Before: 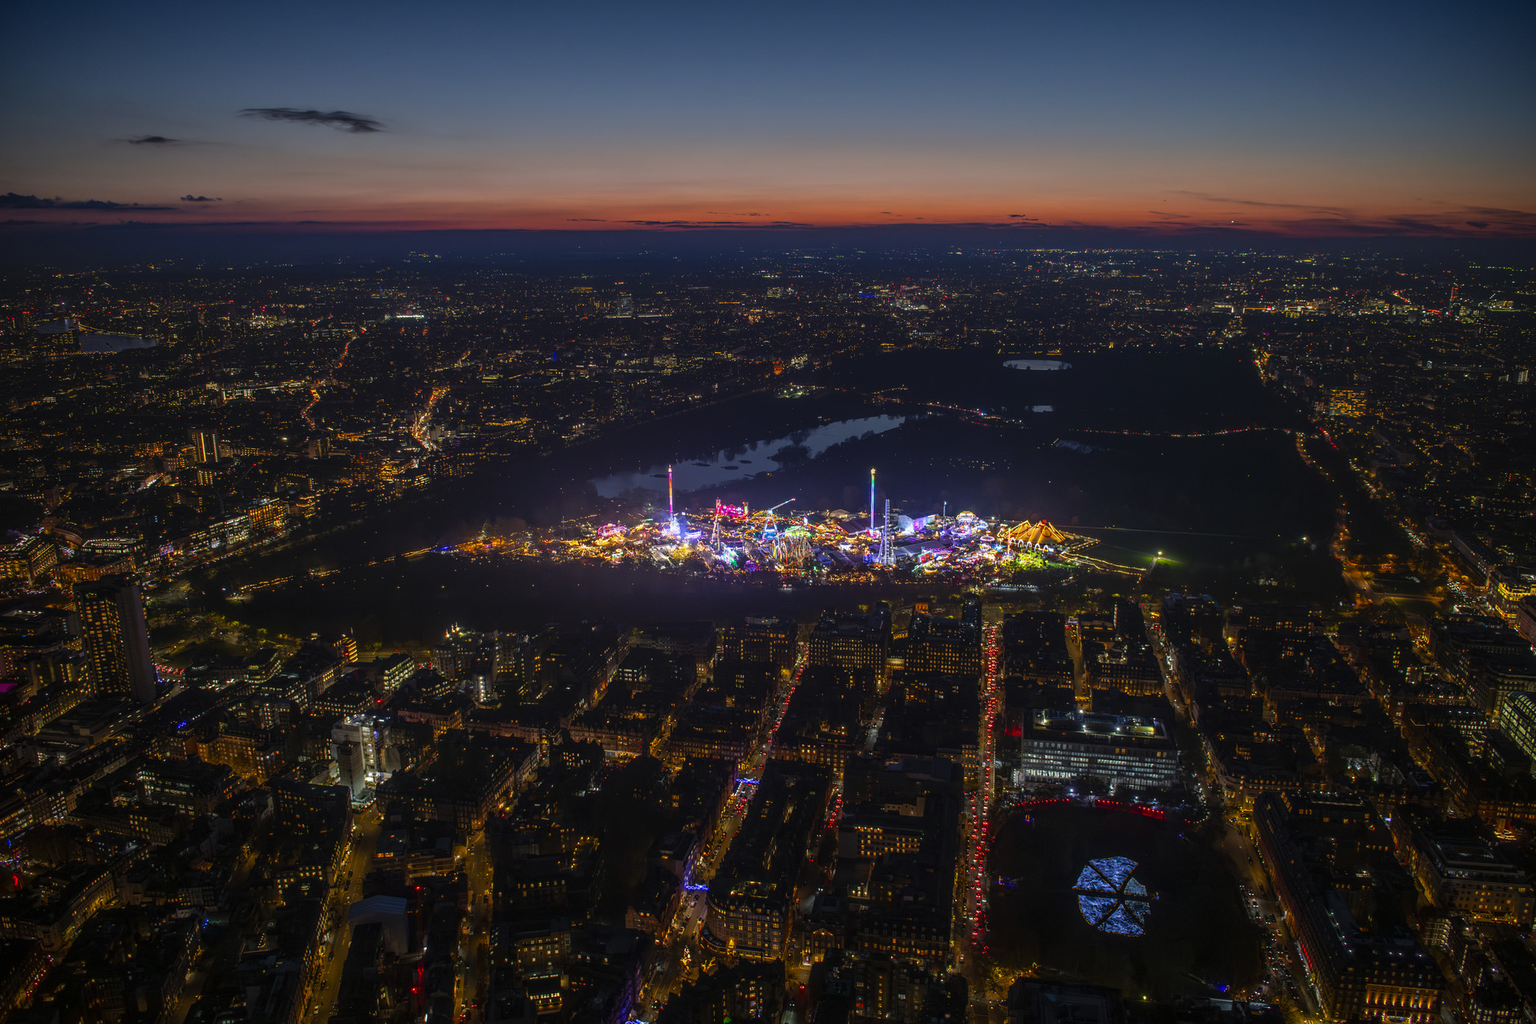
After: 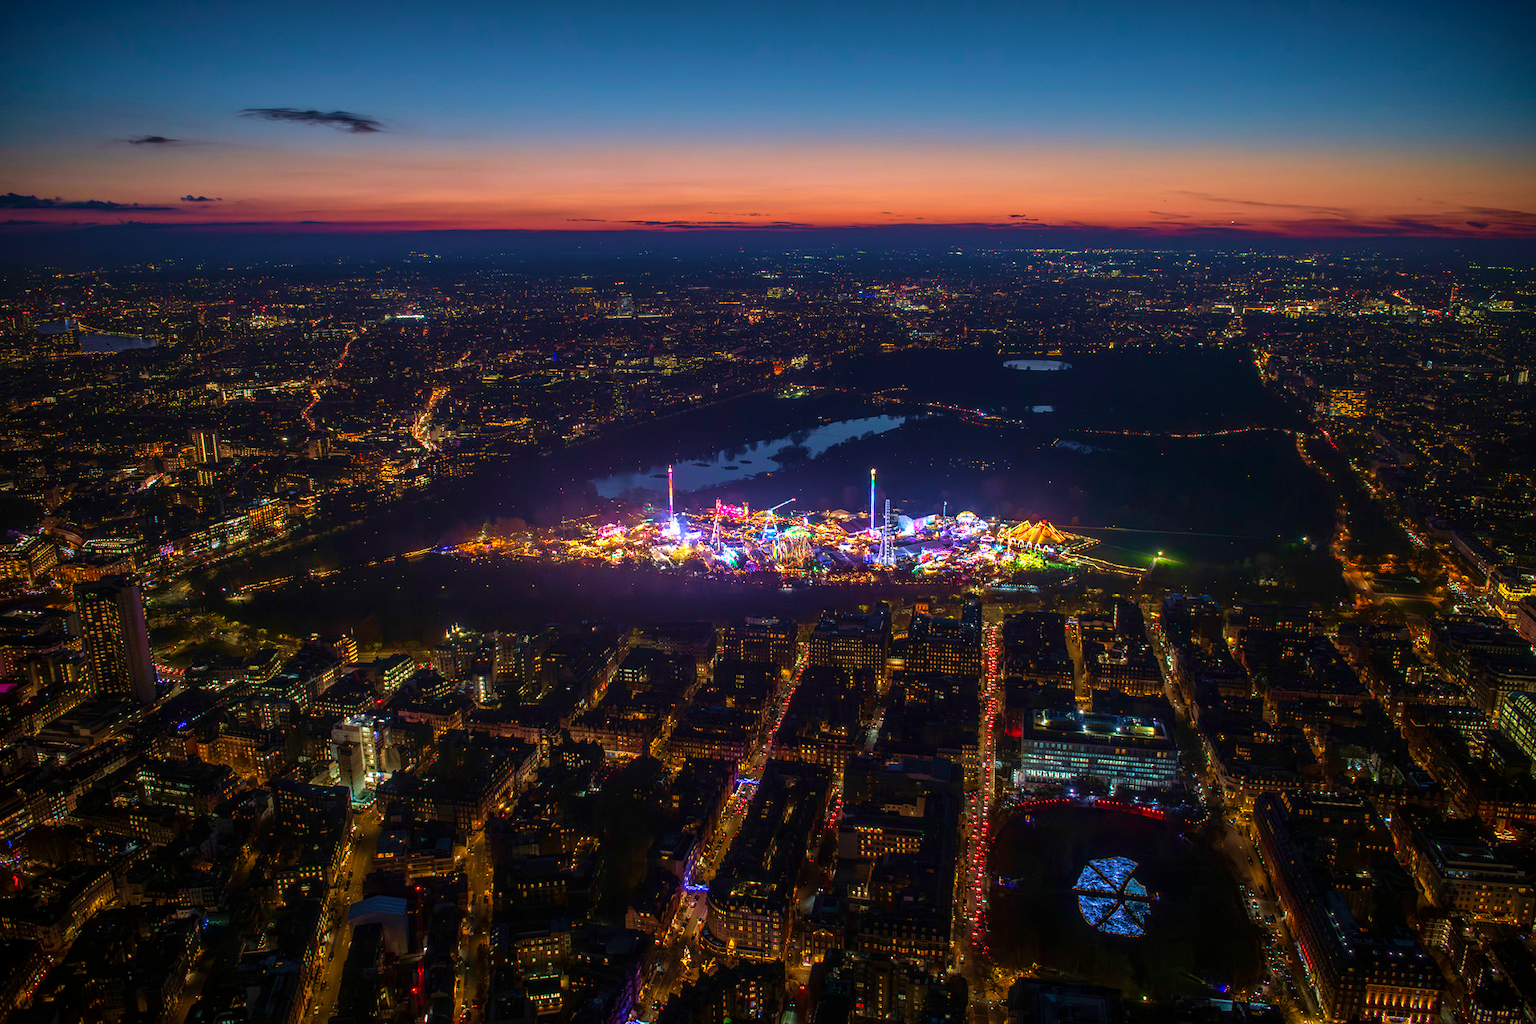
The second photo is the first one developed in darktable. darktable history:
exposure: exposure 0.662 EV, compensate highlight preservation false
velvia: strength 73.97%
